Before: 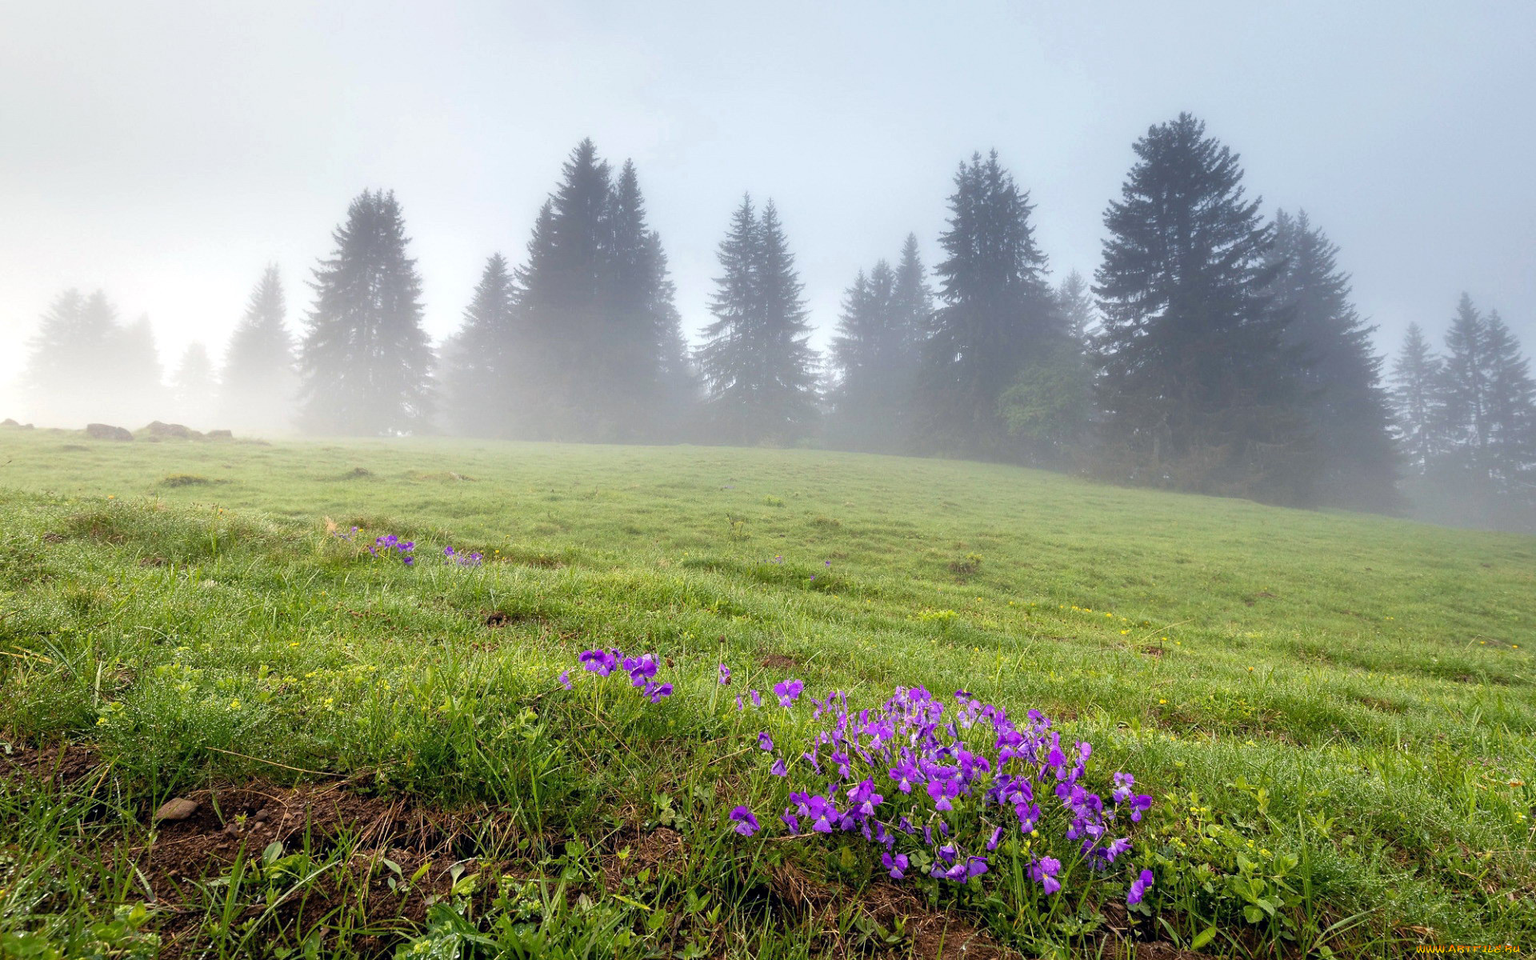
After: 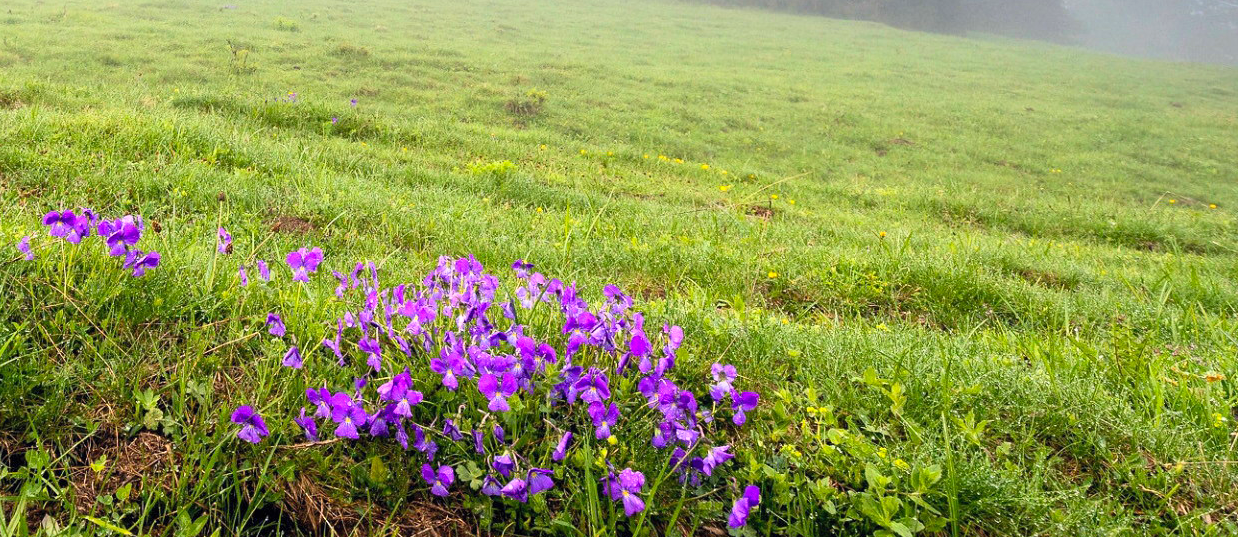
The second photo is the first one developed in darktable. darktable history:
contrast brightness saturation: contrast 0.2, brightness 0.16, saturation 0.22
crop and rotate: left 35.509%, top 50.238%, bottom 4.934%
